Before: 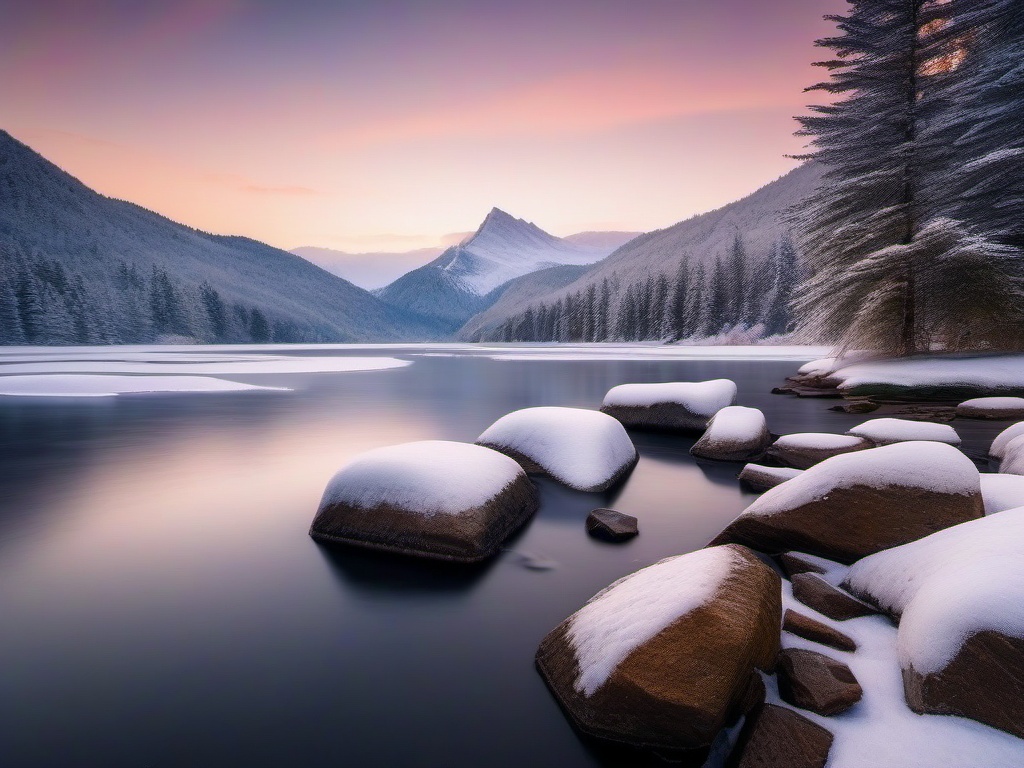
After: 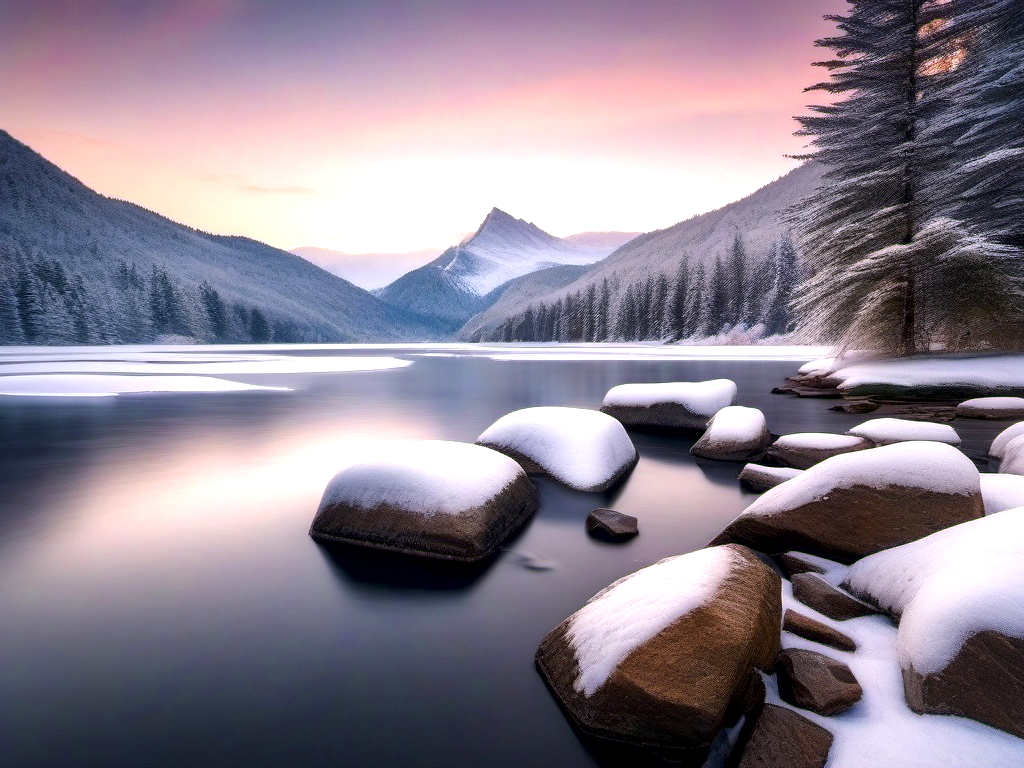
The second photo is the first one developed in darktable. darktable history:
local contrast: mode bilateral grid, contrast 20, coarseness 49, detail 171%, midtone range 0.2
exposure: black level correction 0, exposure 0.498 EV, compensate highlight preservation false
